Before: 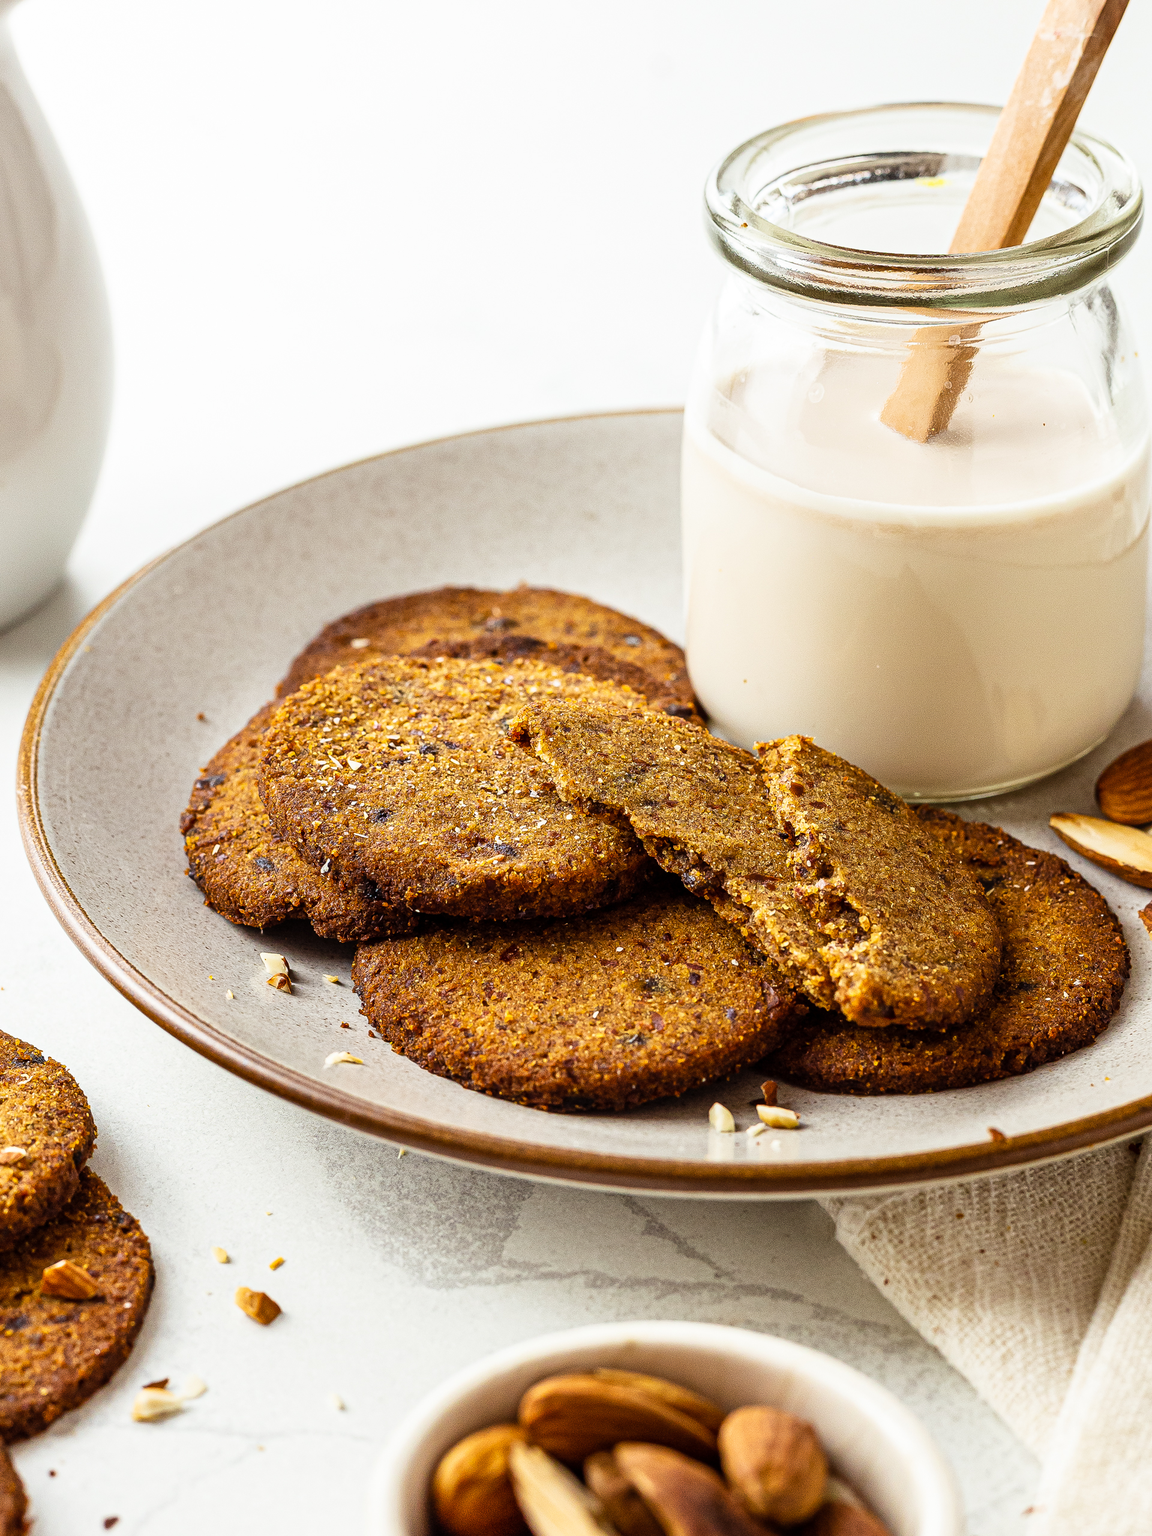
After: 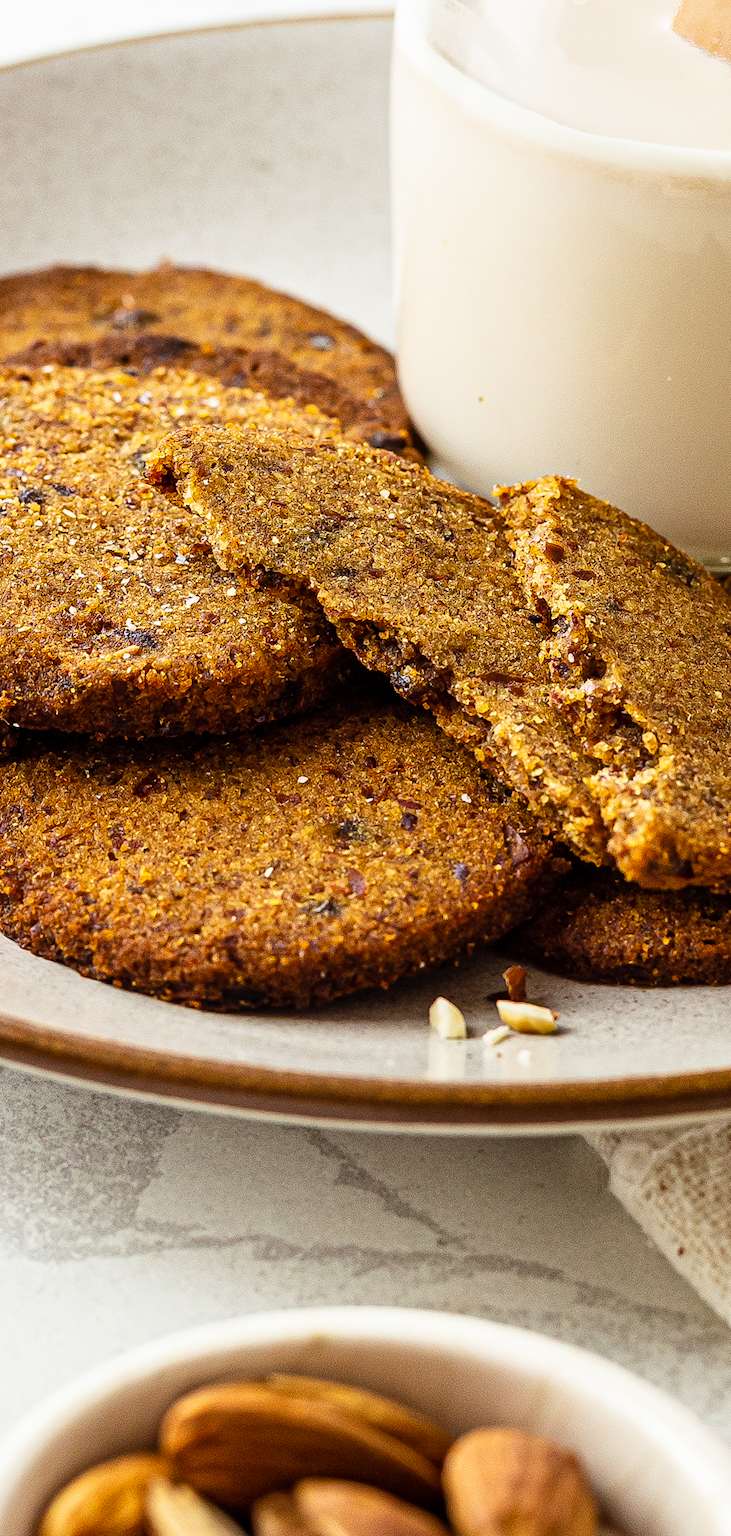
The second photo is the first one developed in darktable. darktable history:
crop: left 35.278%, top 26.051%, right 19.921%, bottom 3.439%
